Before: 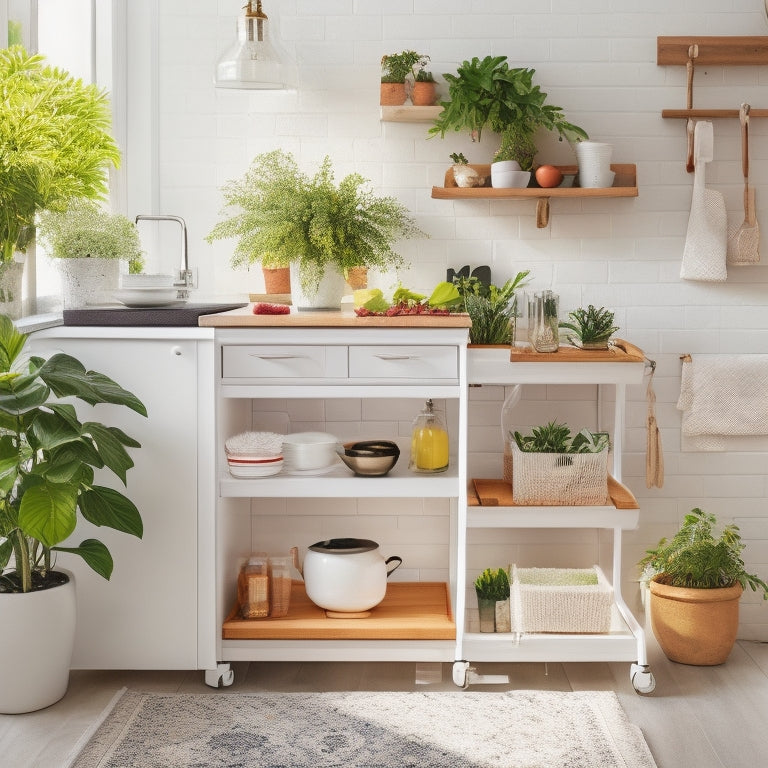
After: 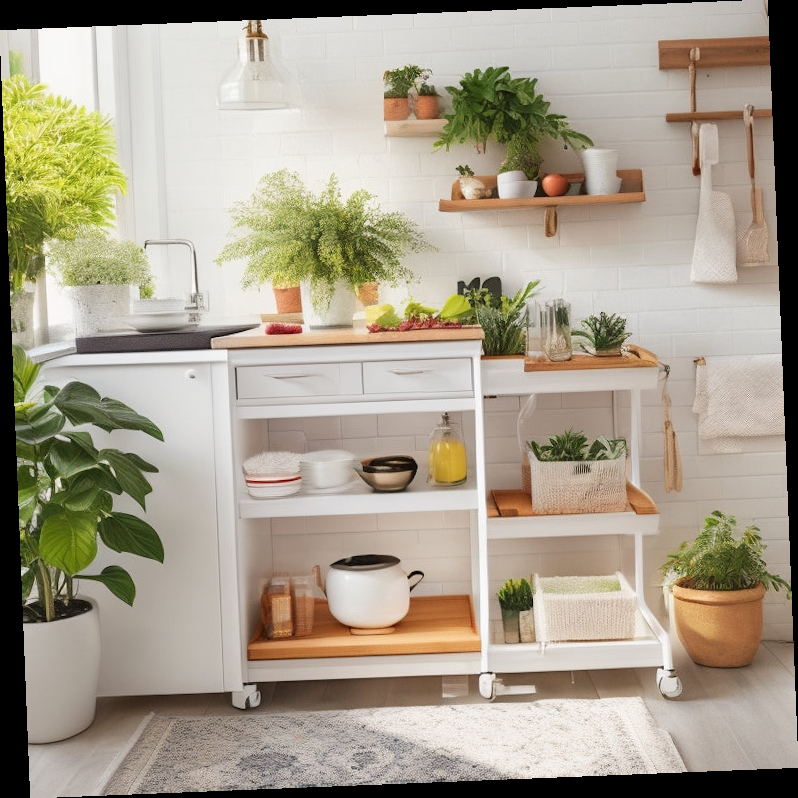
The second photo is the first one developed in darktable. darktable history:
shadows and highlights: shadows -30, highlights 30
rotate and perspective: rotation -2.29°, automatic cropping off
